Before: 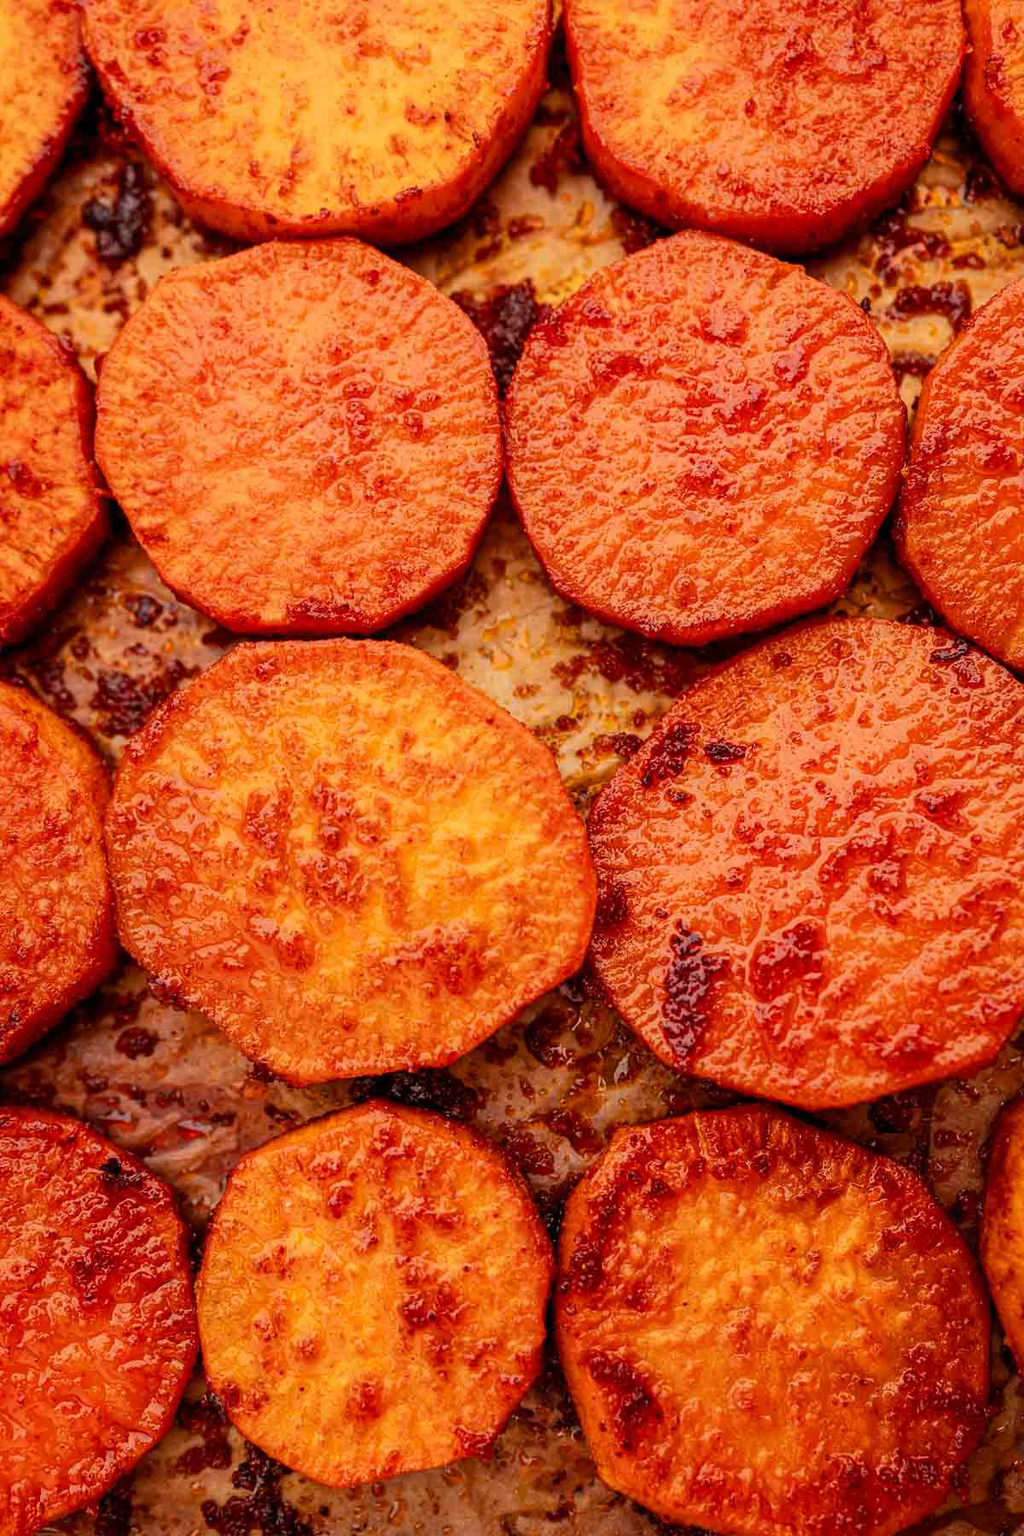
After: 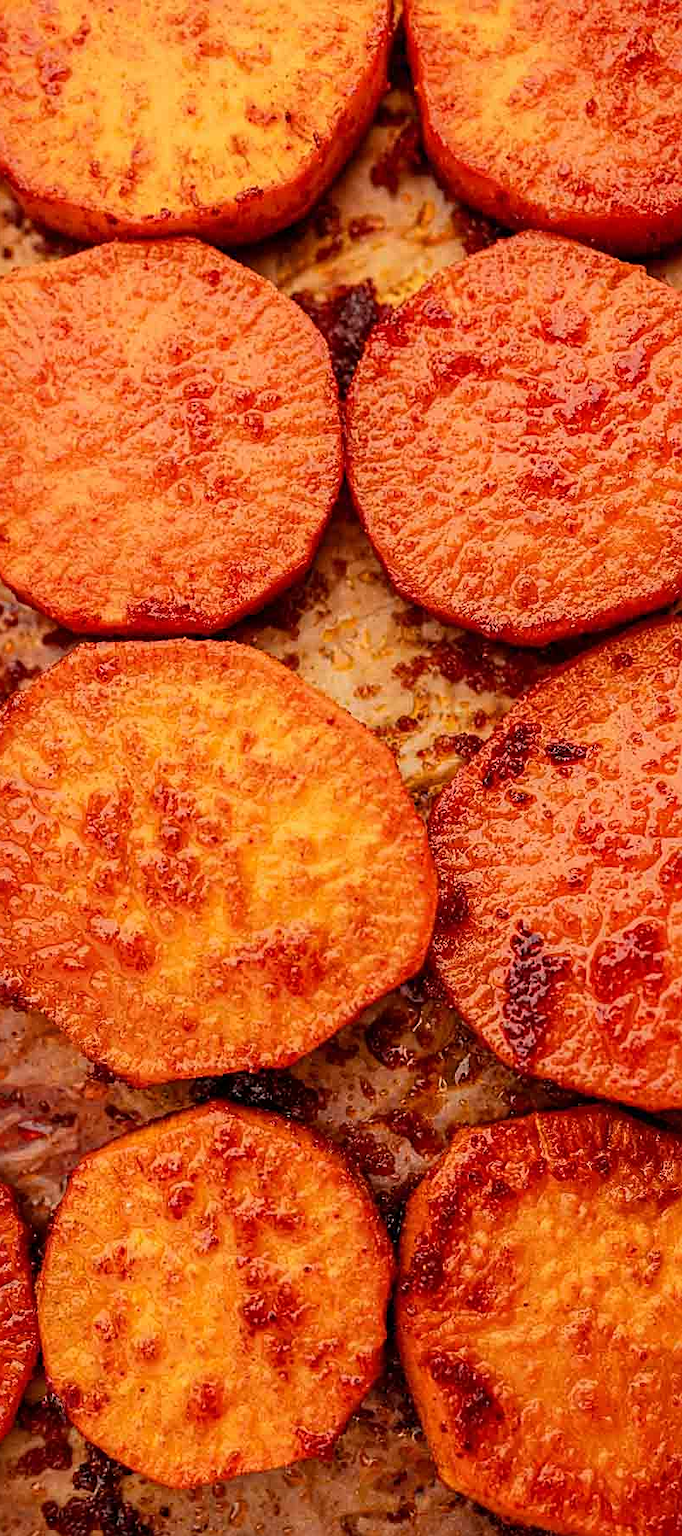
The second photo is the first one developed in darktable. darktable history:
crop and rotate: left 15.645%, right 17.74%
sharpen: on, module defaults
